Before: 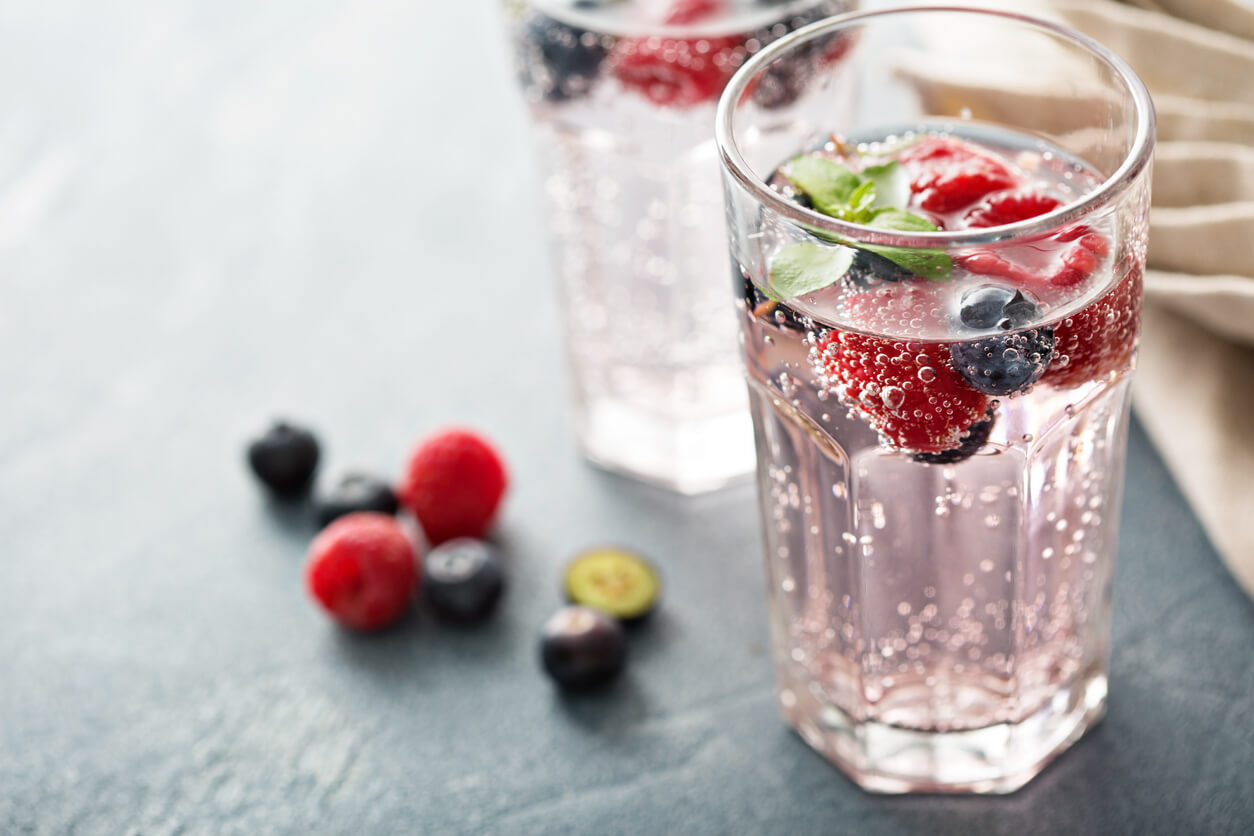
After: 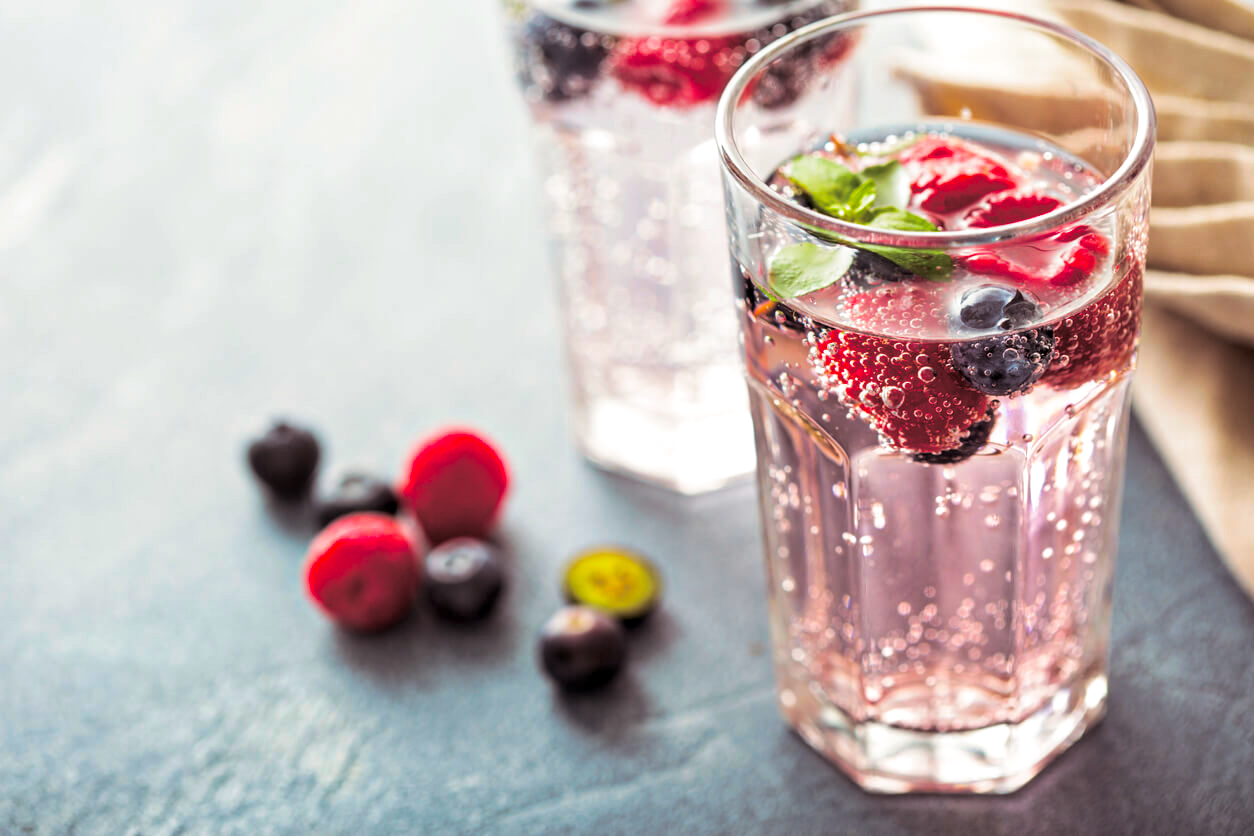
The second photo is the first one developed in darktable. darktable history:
local contrast: detail 130%
color balance rgb: linear chroma grading › global chroma 15%, perceptual saturation grading › global saturation 30%
split-toning: shadows › saturation 0.24, highlights › hue 54°, highlights › saturation 0.24
color correction: saturation 1.34
